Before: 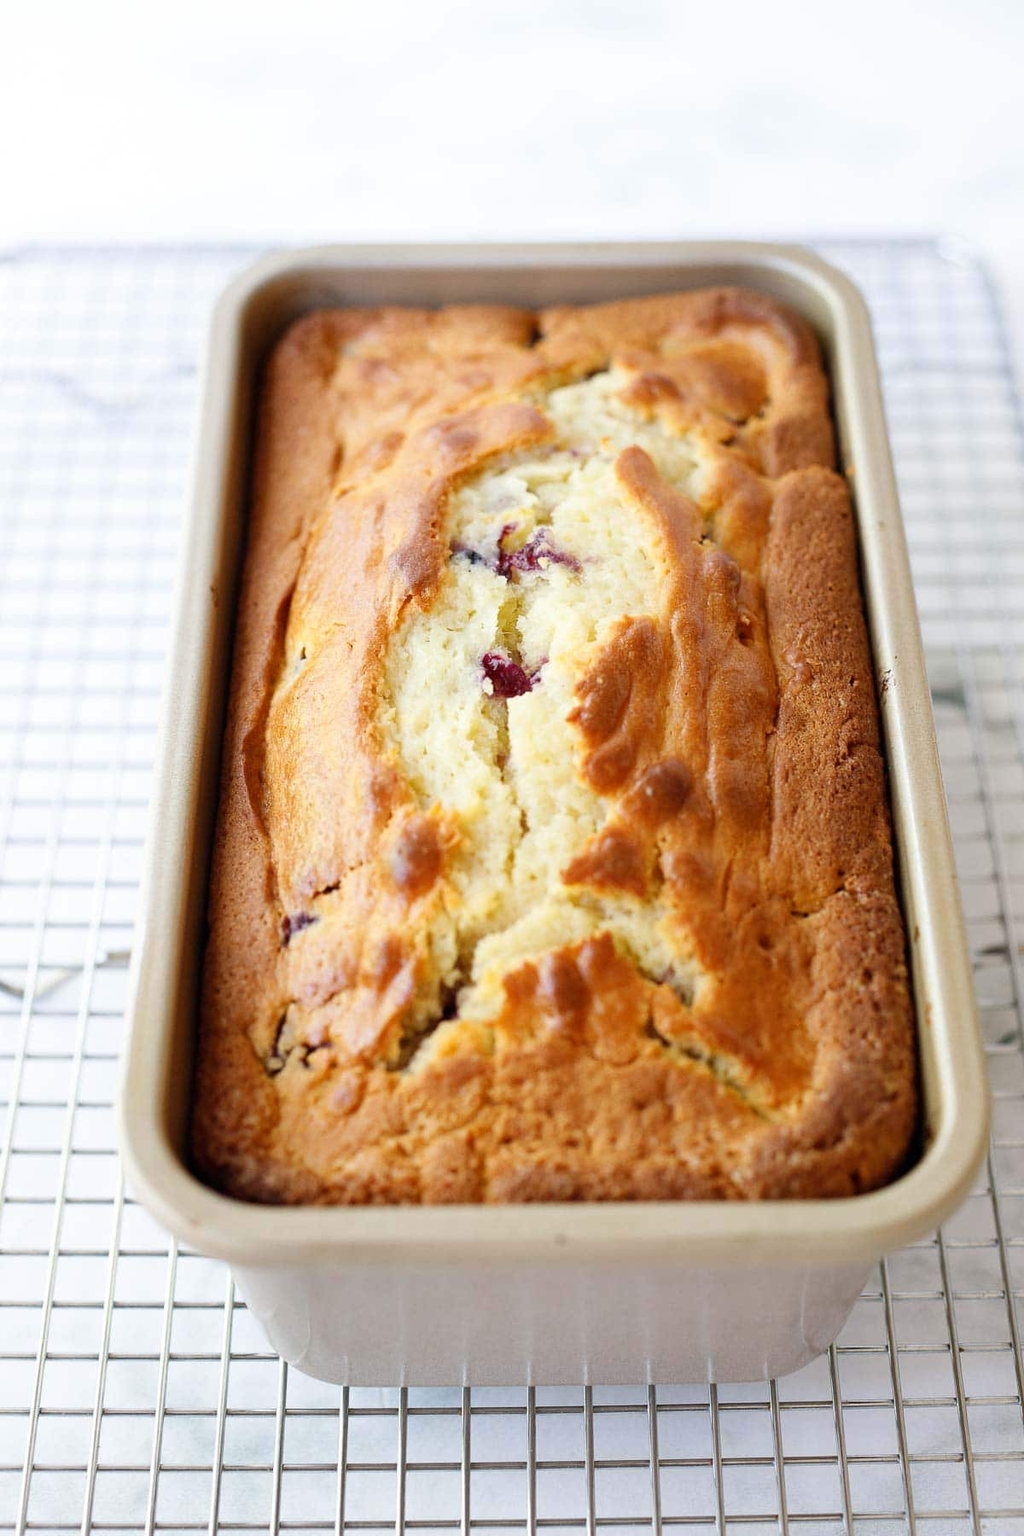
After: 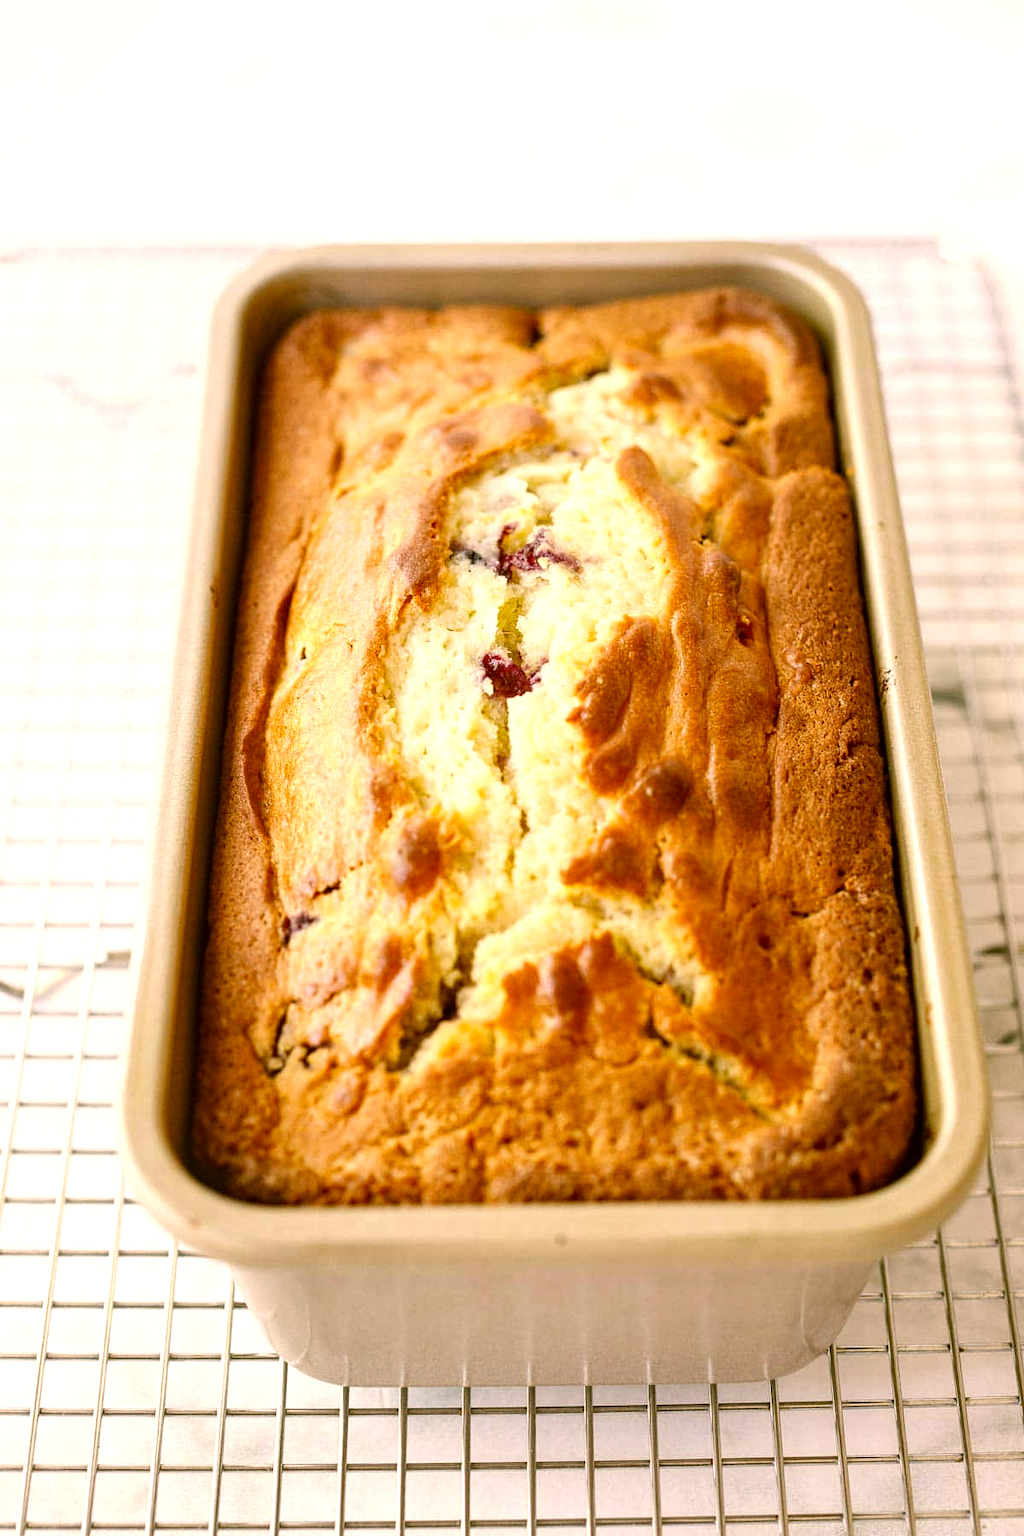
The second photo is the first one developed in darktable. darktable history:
exposure: exposure 0.3 EV, compensate highlight preservation false
local contrast: detail 130%
color correction: highlights a* 8.98, highlights b* 15.09, shadows a* -0.49, shadows b* 26.52
